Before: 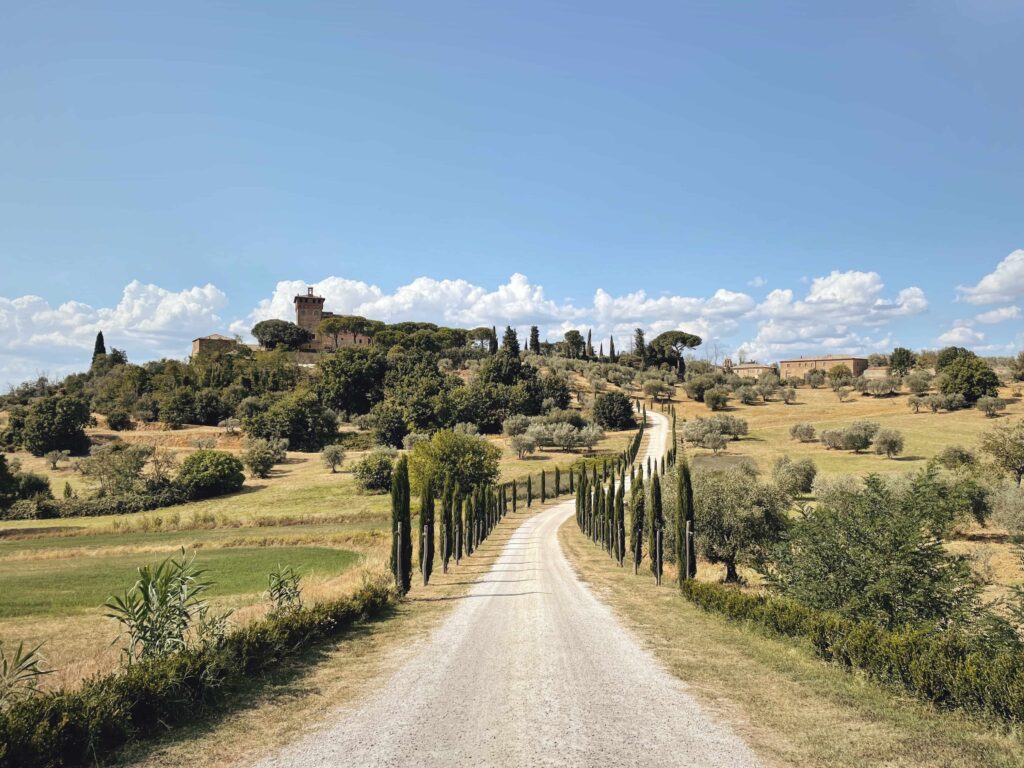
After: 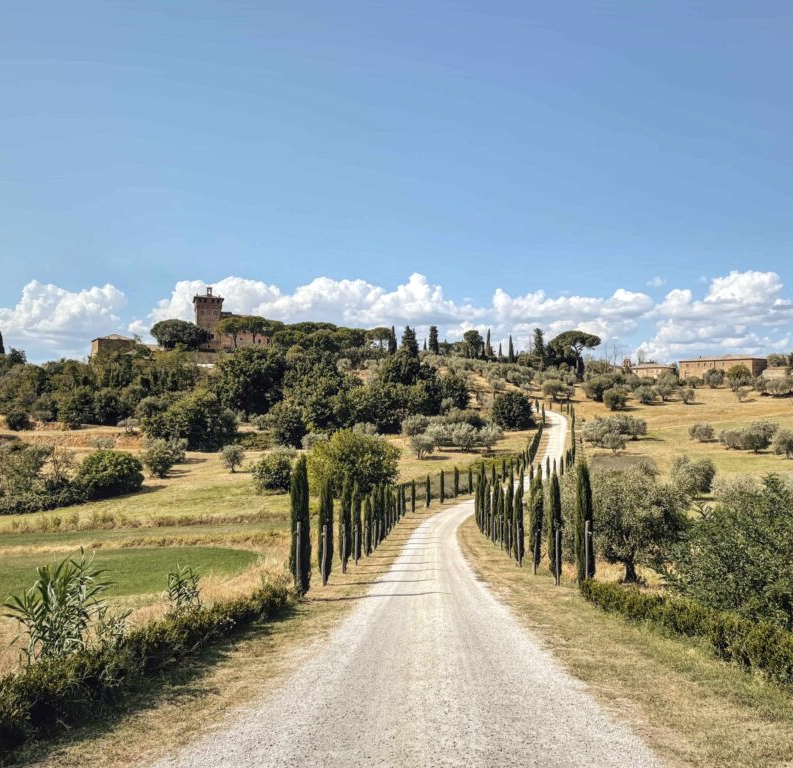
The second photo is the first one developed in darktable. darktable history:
local contrast: on, module defaults
crop: left 9.88%, right 12.664%
